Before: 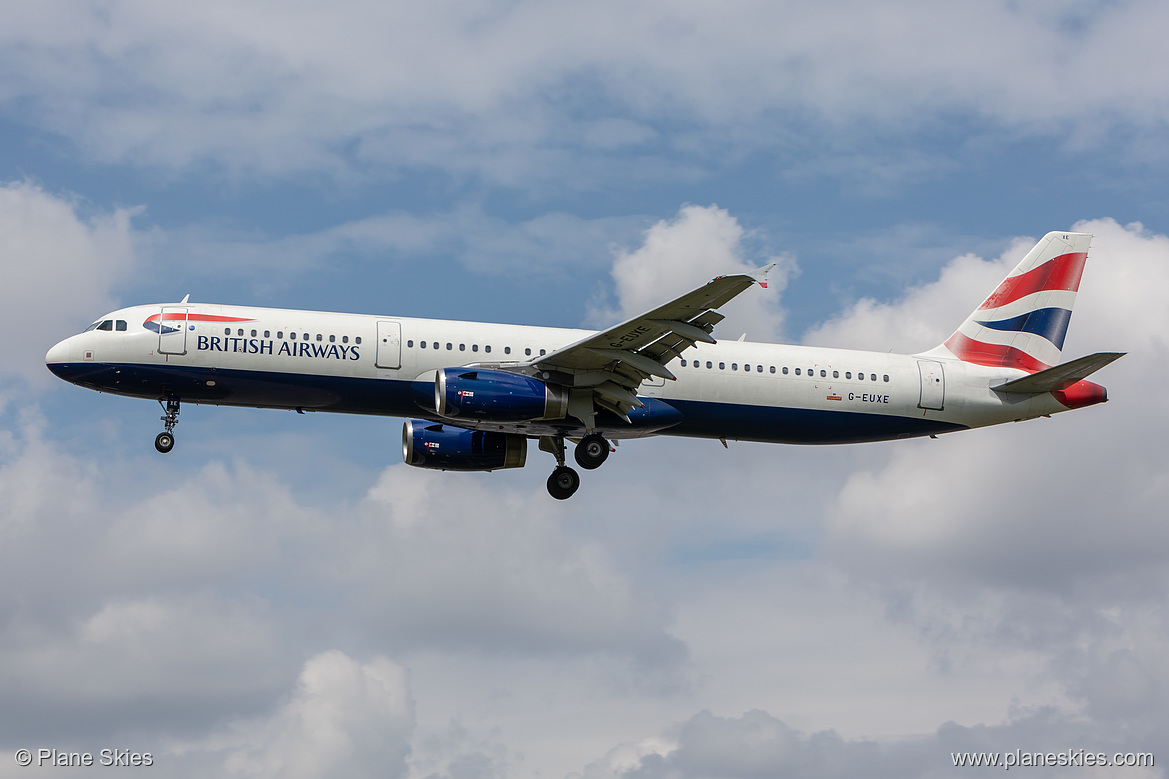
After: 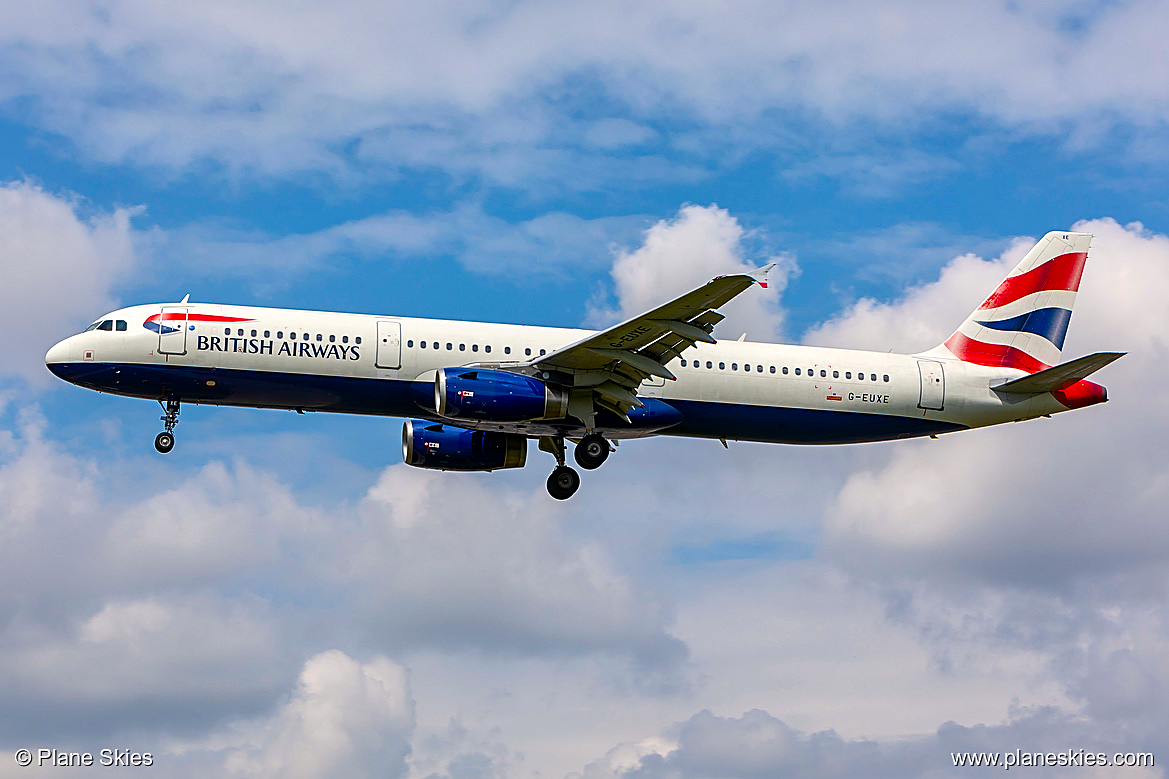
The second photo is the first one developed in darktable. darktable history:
color balance rgb: highlights gain › luminance 1.277%, highlights gain › chroma 0.414%, highlights gain › hue 41.43°, linear chroma grading › global chroma 14.388%, perceptual saturation grading › global saturation 25.287%, global vibrance 22.595%
contrast brightness saturation: contrast 0.089, saturation 0.267
local contrast: mode bilateral grid, contrast 19, coarseness 49, detail 149%, midtone range 0.2
sharpen: on, module defaults
